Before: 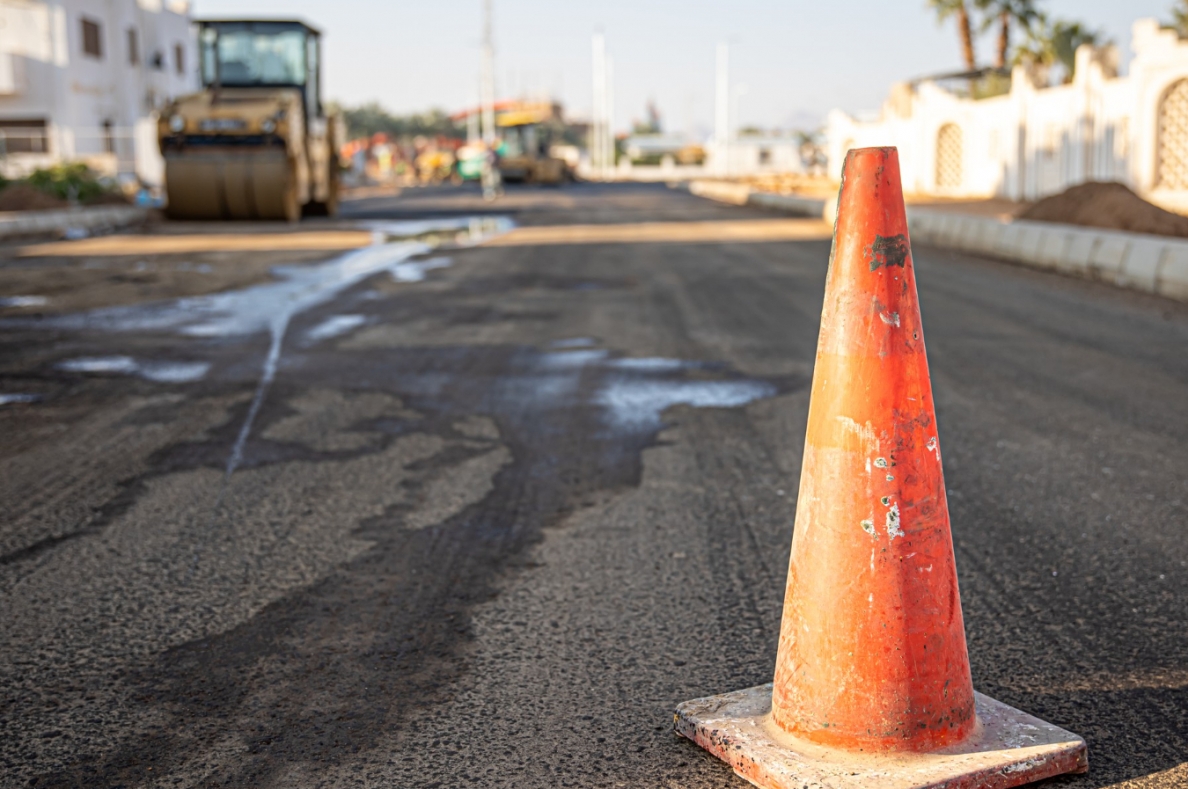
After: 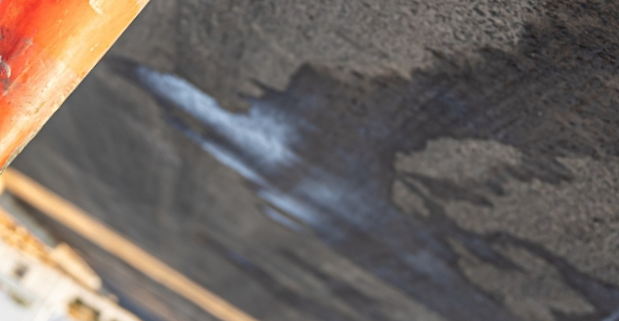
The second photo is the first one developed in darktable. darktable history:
crop and rotate: angle 147.12°, left 9.206%, top 15.59%, right 4.441%, bottom 16.985%
